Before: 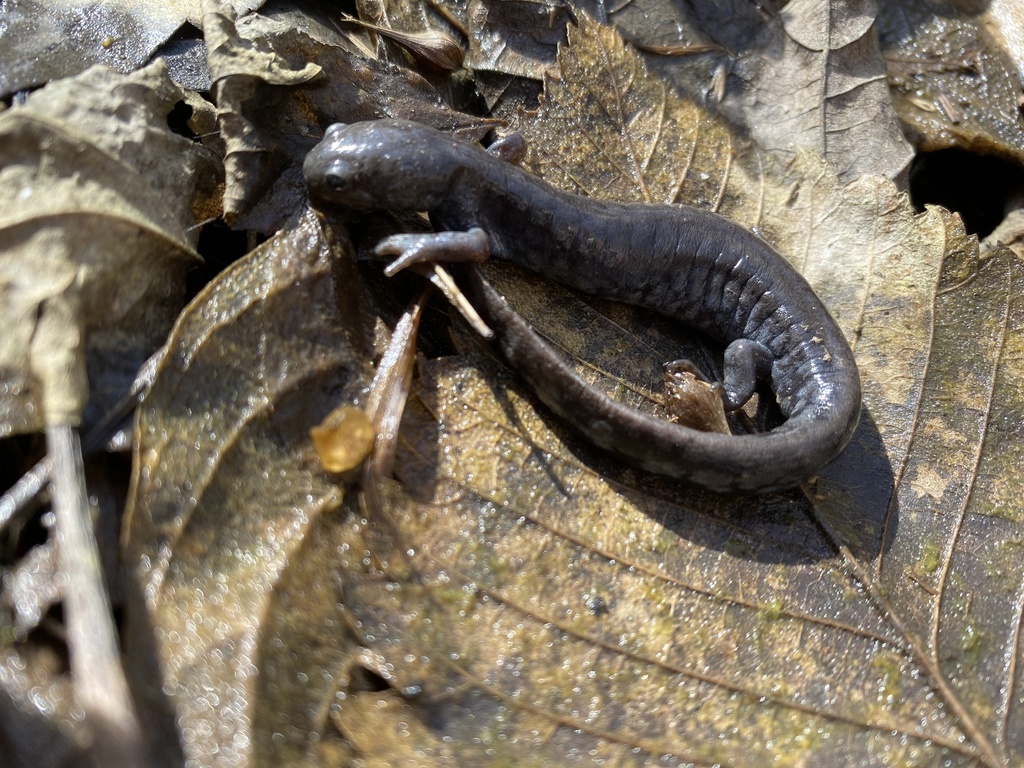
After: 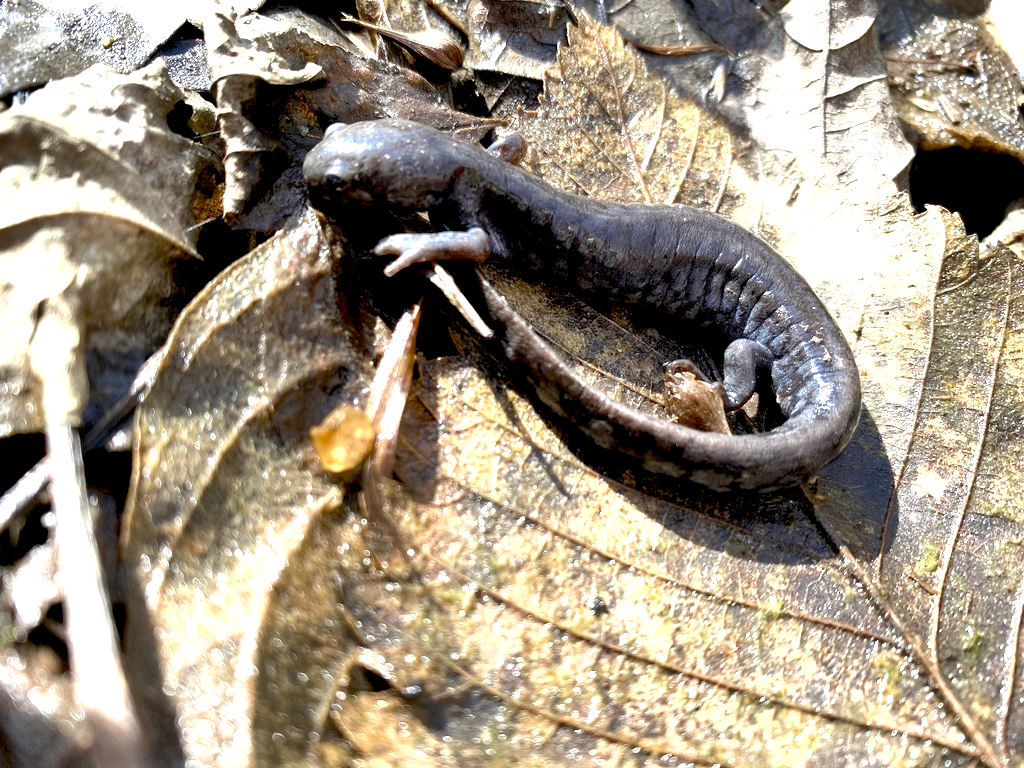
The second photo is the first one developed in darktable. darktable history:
exposure: black level correction 0.009, exposure 1.43 EV, compensate exposure bias true, compensate highlight preservation false
color correction: highlights a* 0.004, highlights b* -0.632
color zones: curves: ch0 [(0, 0.5) (0.125, 0.4) (0.25, 0.5) (0.375, 0.4) (0.5, 0.4) (0.625, 0.35) (0.75, 0.35) (0.875, 0.5)]; ch1 [(0, 0.35) (0.125, 0.45) (0.25, 0.35) (0.375, 0.35) (0.5, 0.35) (0.625, 0.35) (0.75, 0.45) (0.875, 0.35)]; ch2 [(0, 0.6) (0.125, 0.5) (0.25, 0.5) (0.375, 0.6) (0.5, 0.6) (0.625, 0.5) (0.75, 0.5) (0.875, 0.5)]
shadows and highlights: low approximation 0.01, soften with gaussian
